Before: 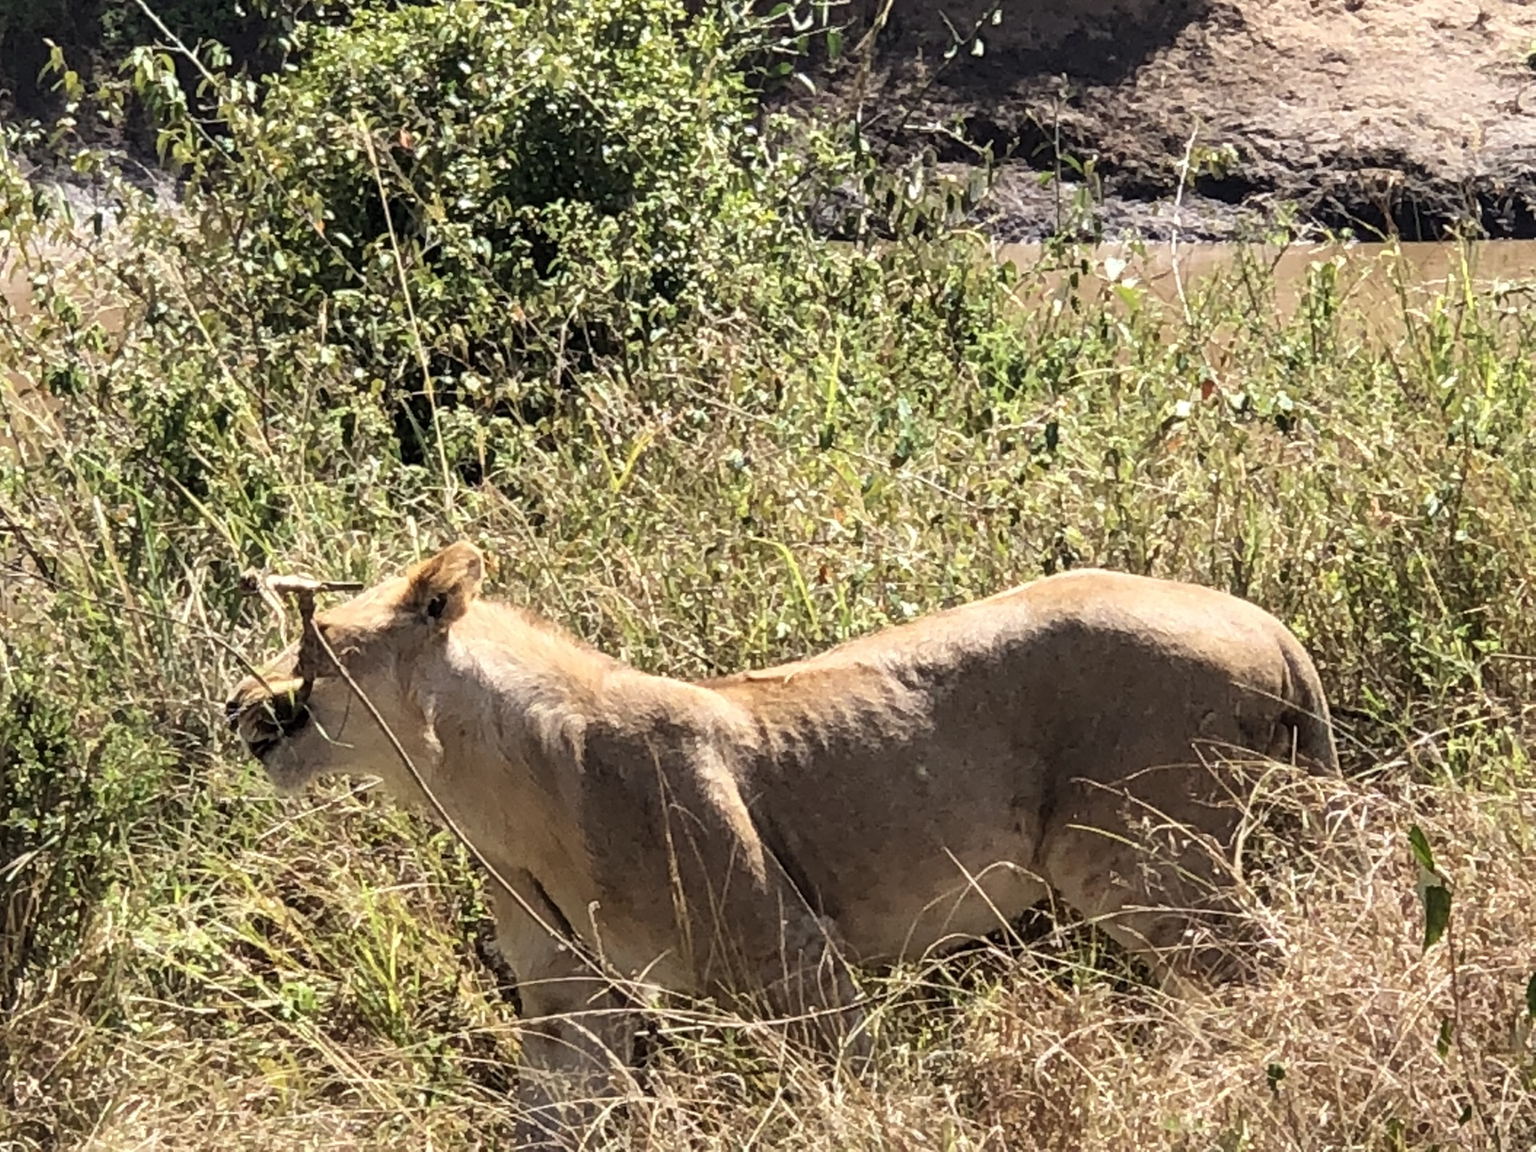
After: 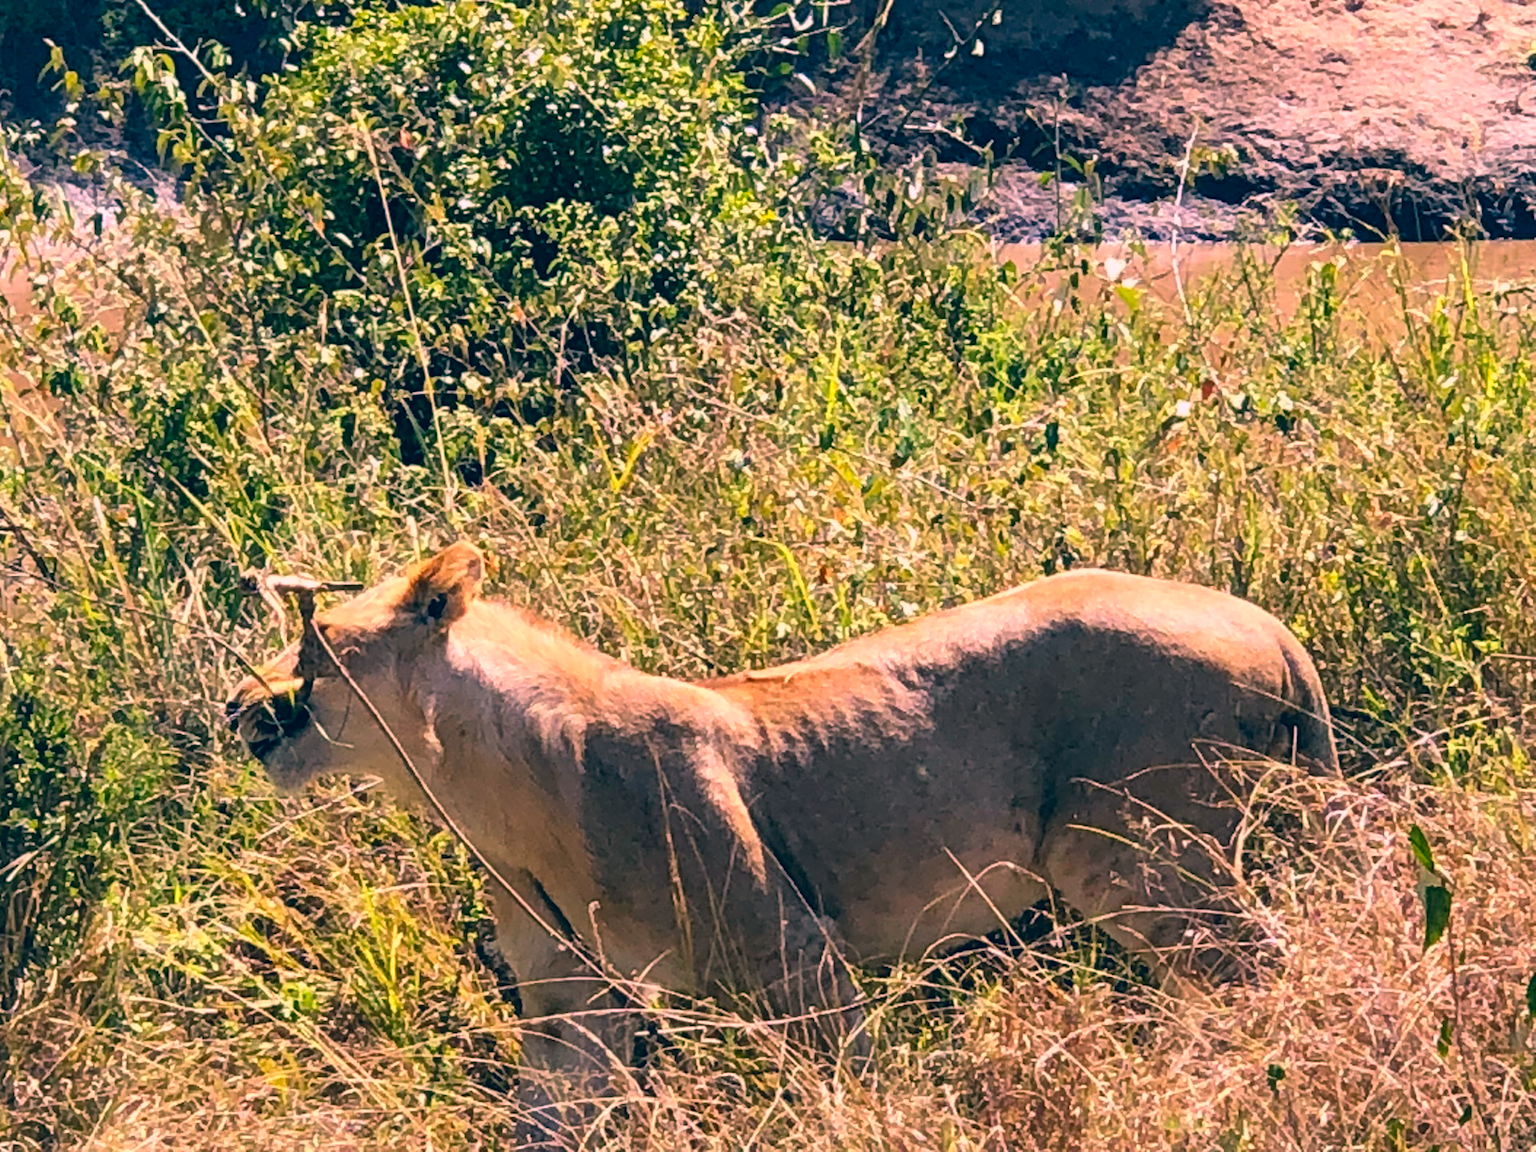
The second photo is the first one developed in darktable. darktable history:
color correction: highlights a* 16.46, highlights b* 0.185, shadows a* -14.71, shadows b* -14.21, saturation 1.49
